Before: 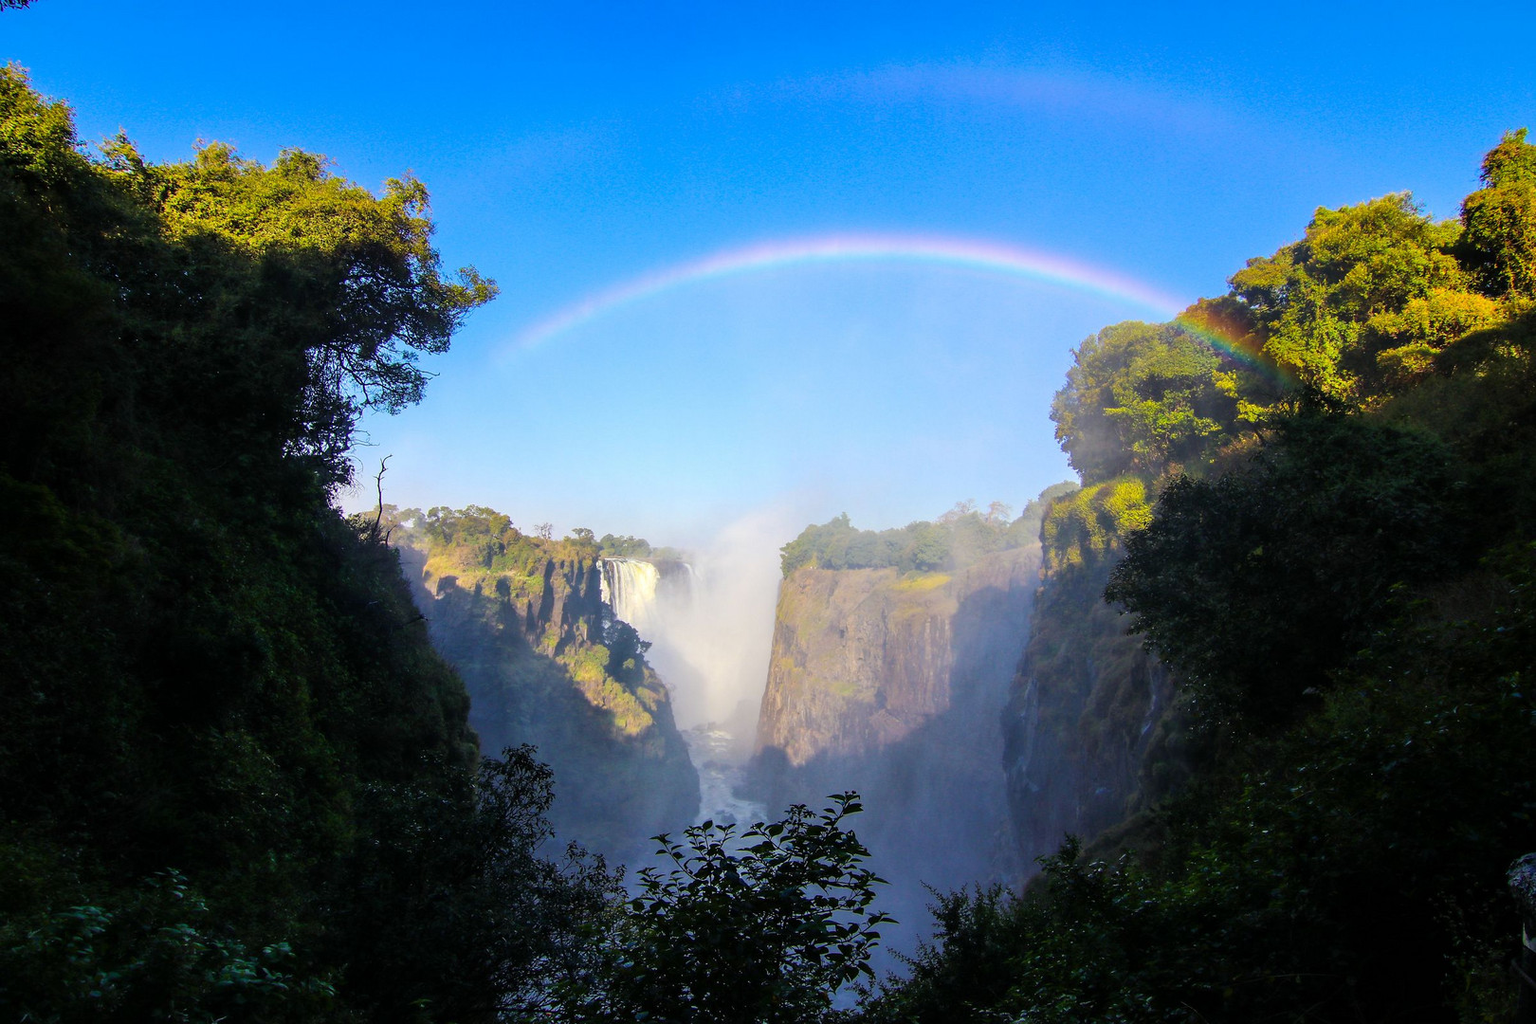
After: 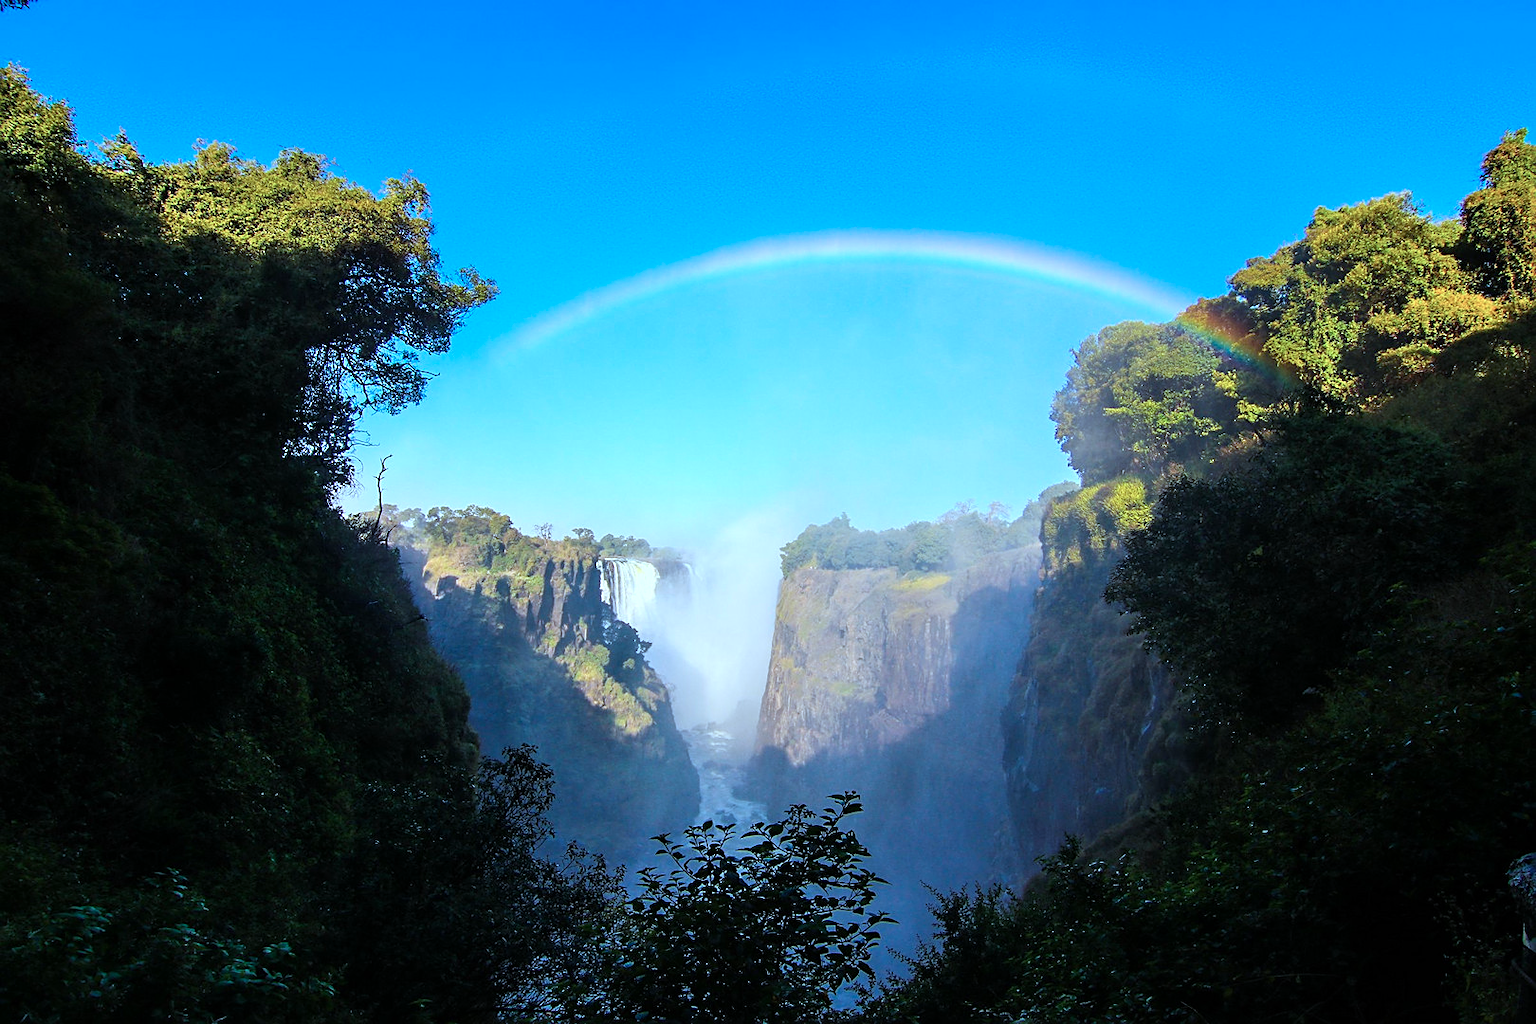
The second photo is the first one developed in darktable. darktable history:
color correction: highlights a* -9.35, highlights b* -23.15
rgb levels: preserve colors max RGB
sharpen: on, module defaults
shadows and highlights: shadows -12.5, white point adjustment 4, highlights 28.33
